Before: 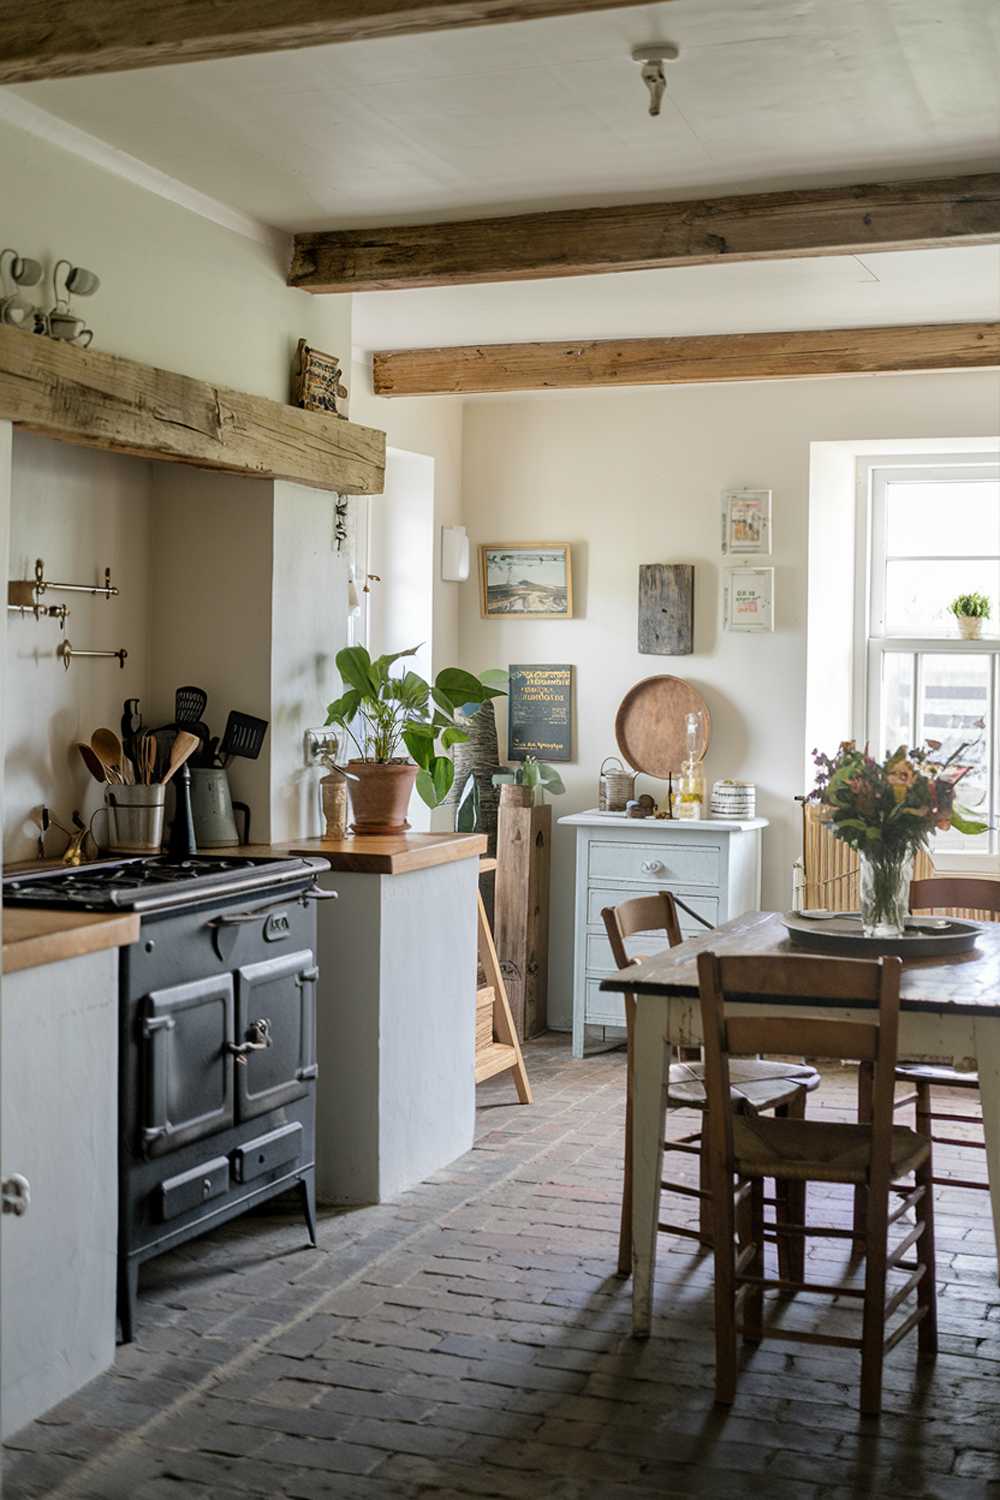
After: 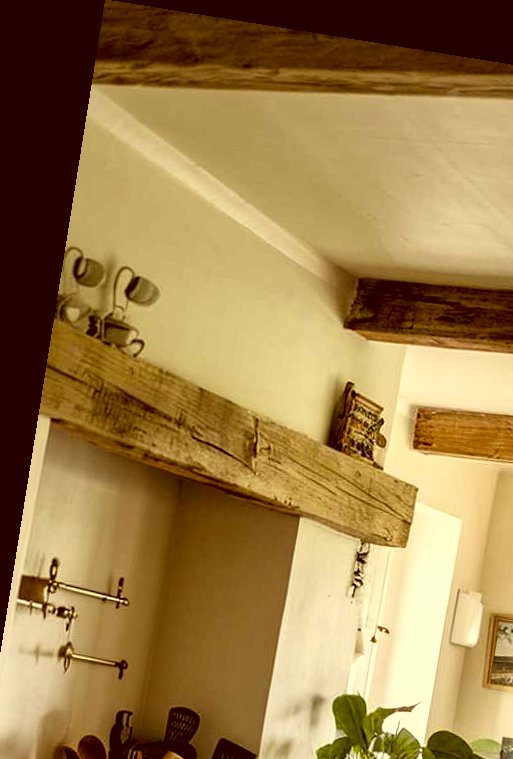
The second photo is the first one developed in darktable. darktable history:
exposure: exposure 0.207 EV, compensate highlight preservation false
local contrast: highlights 100%, shadows 100%, detail 120%, midtone range 0.2
filmic rgb: white relative exposure 2.45 EV, hardness 6.33
crop and rotate: left 10.817%, top 0.062%, right 47.194%, bottom 53.626%
color correction: highlights a* 1.12, highlights b* 24.26, shadows a* 15.58, shadows b* 24.26
shadows and highlights: shadows 20.91, highlights -35.45, soften with gaussian
rotate and perspective: rotation 9.12°, automatic cropping off
